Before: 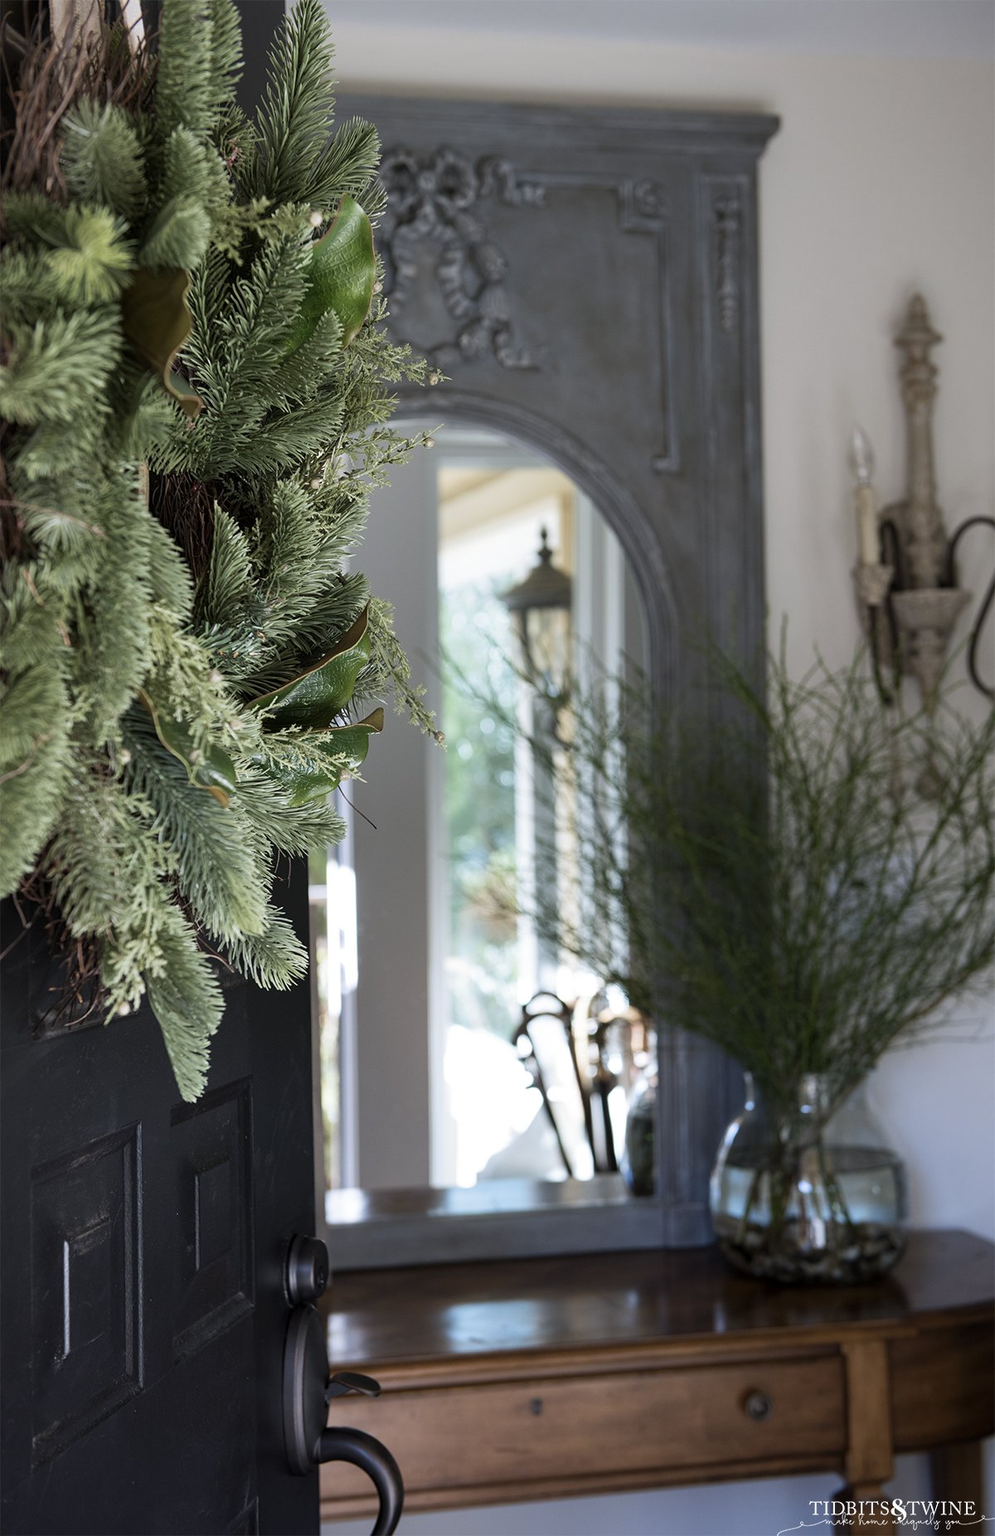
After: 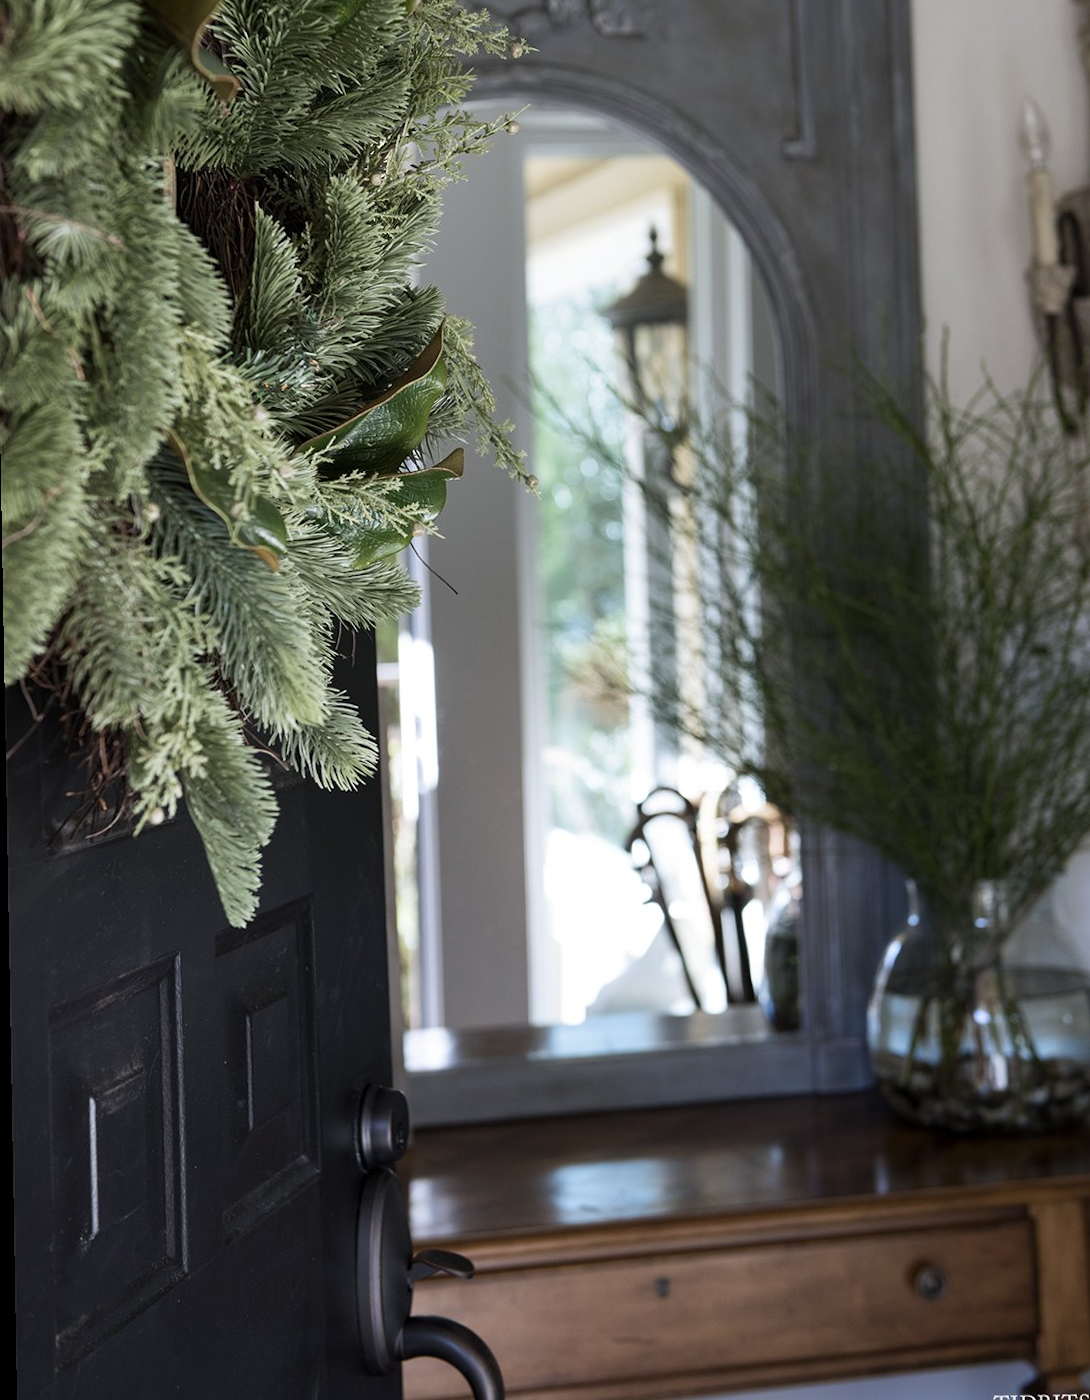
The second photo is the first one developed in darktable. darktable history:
crop: top 20.916%, right 9.437%, bottom 0.316%
contrast brightness saturation: contrast 0.07
rotate and perspective: rotation -1°, crop left 0.011, crop right 0.989, crop top 0.025, crop bottom 0.975
